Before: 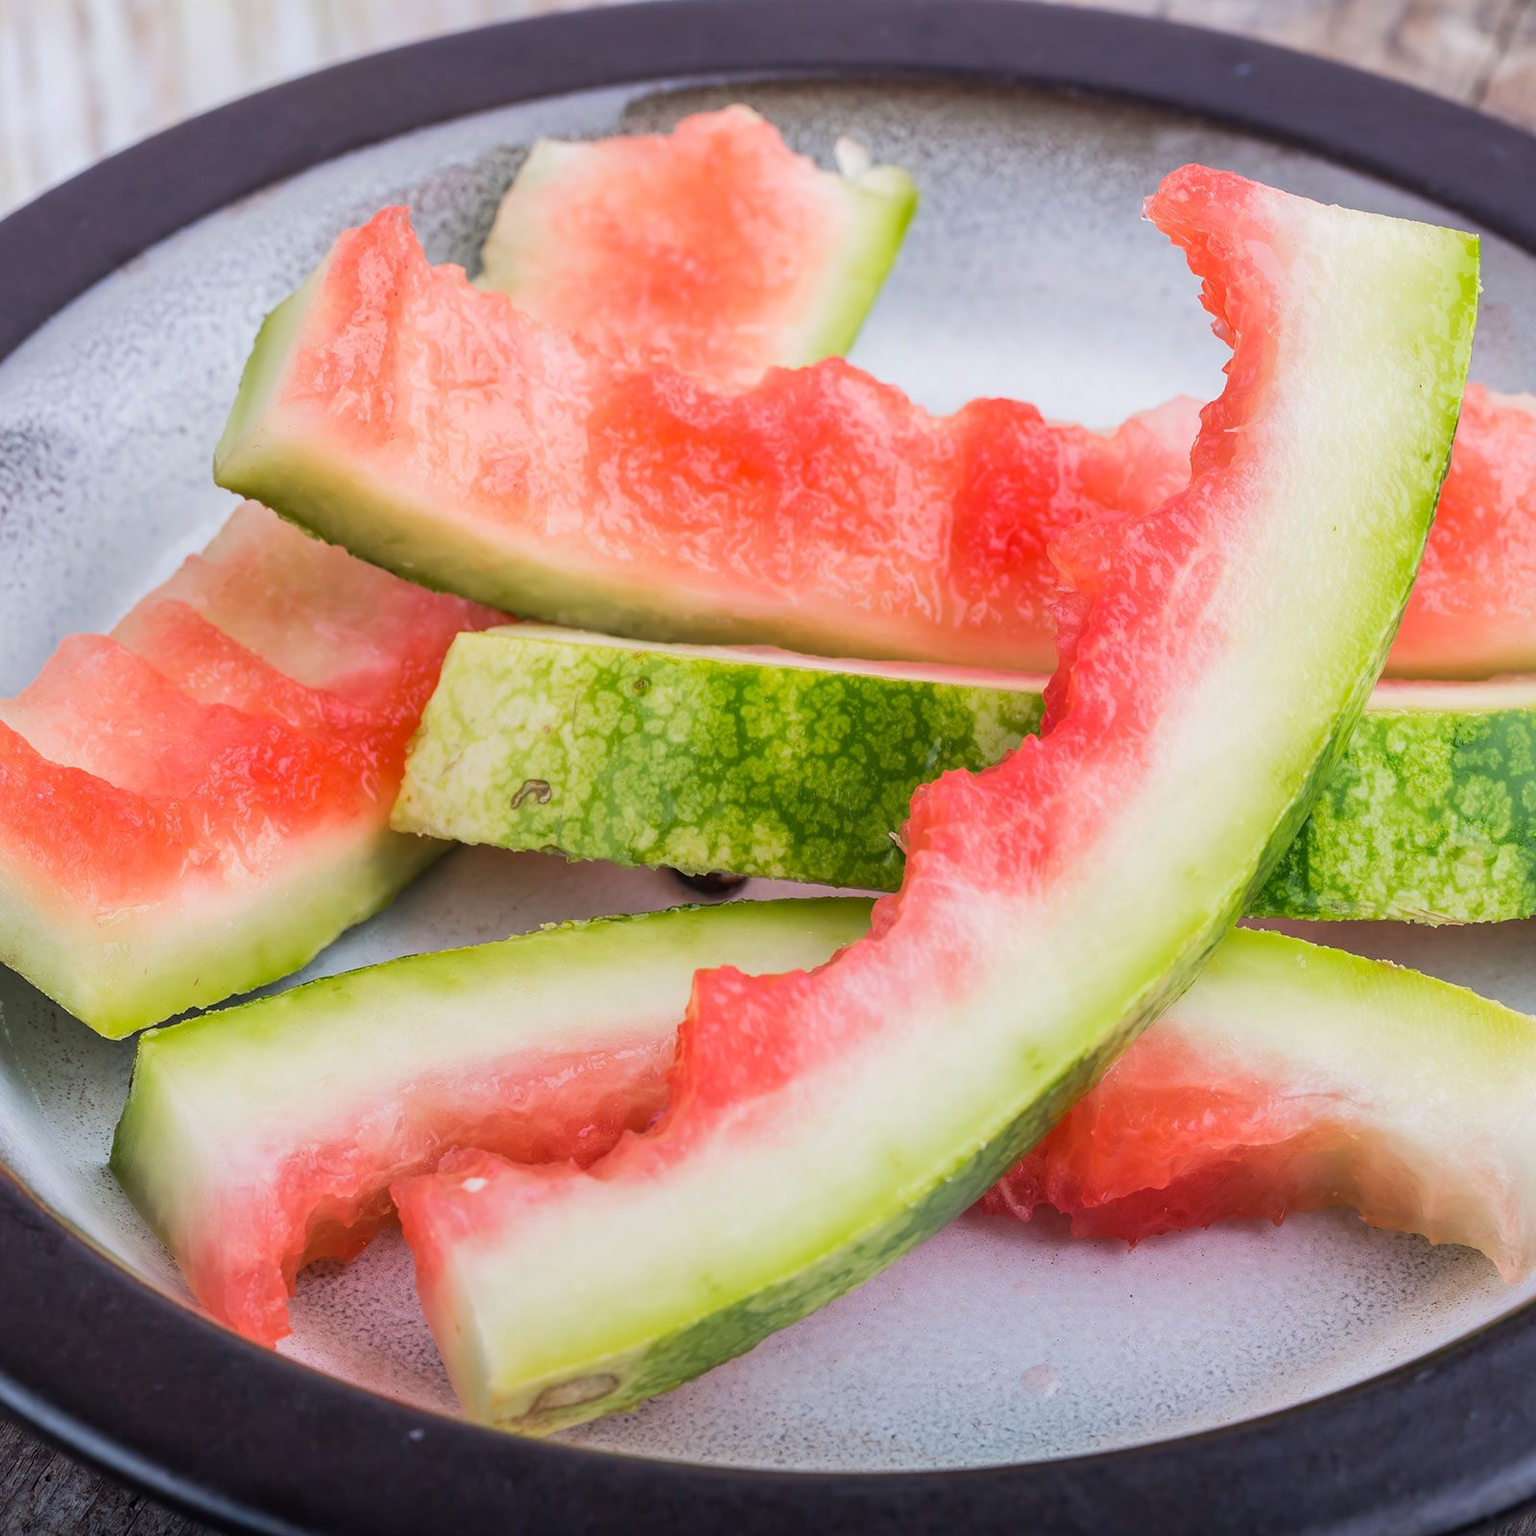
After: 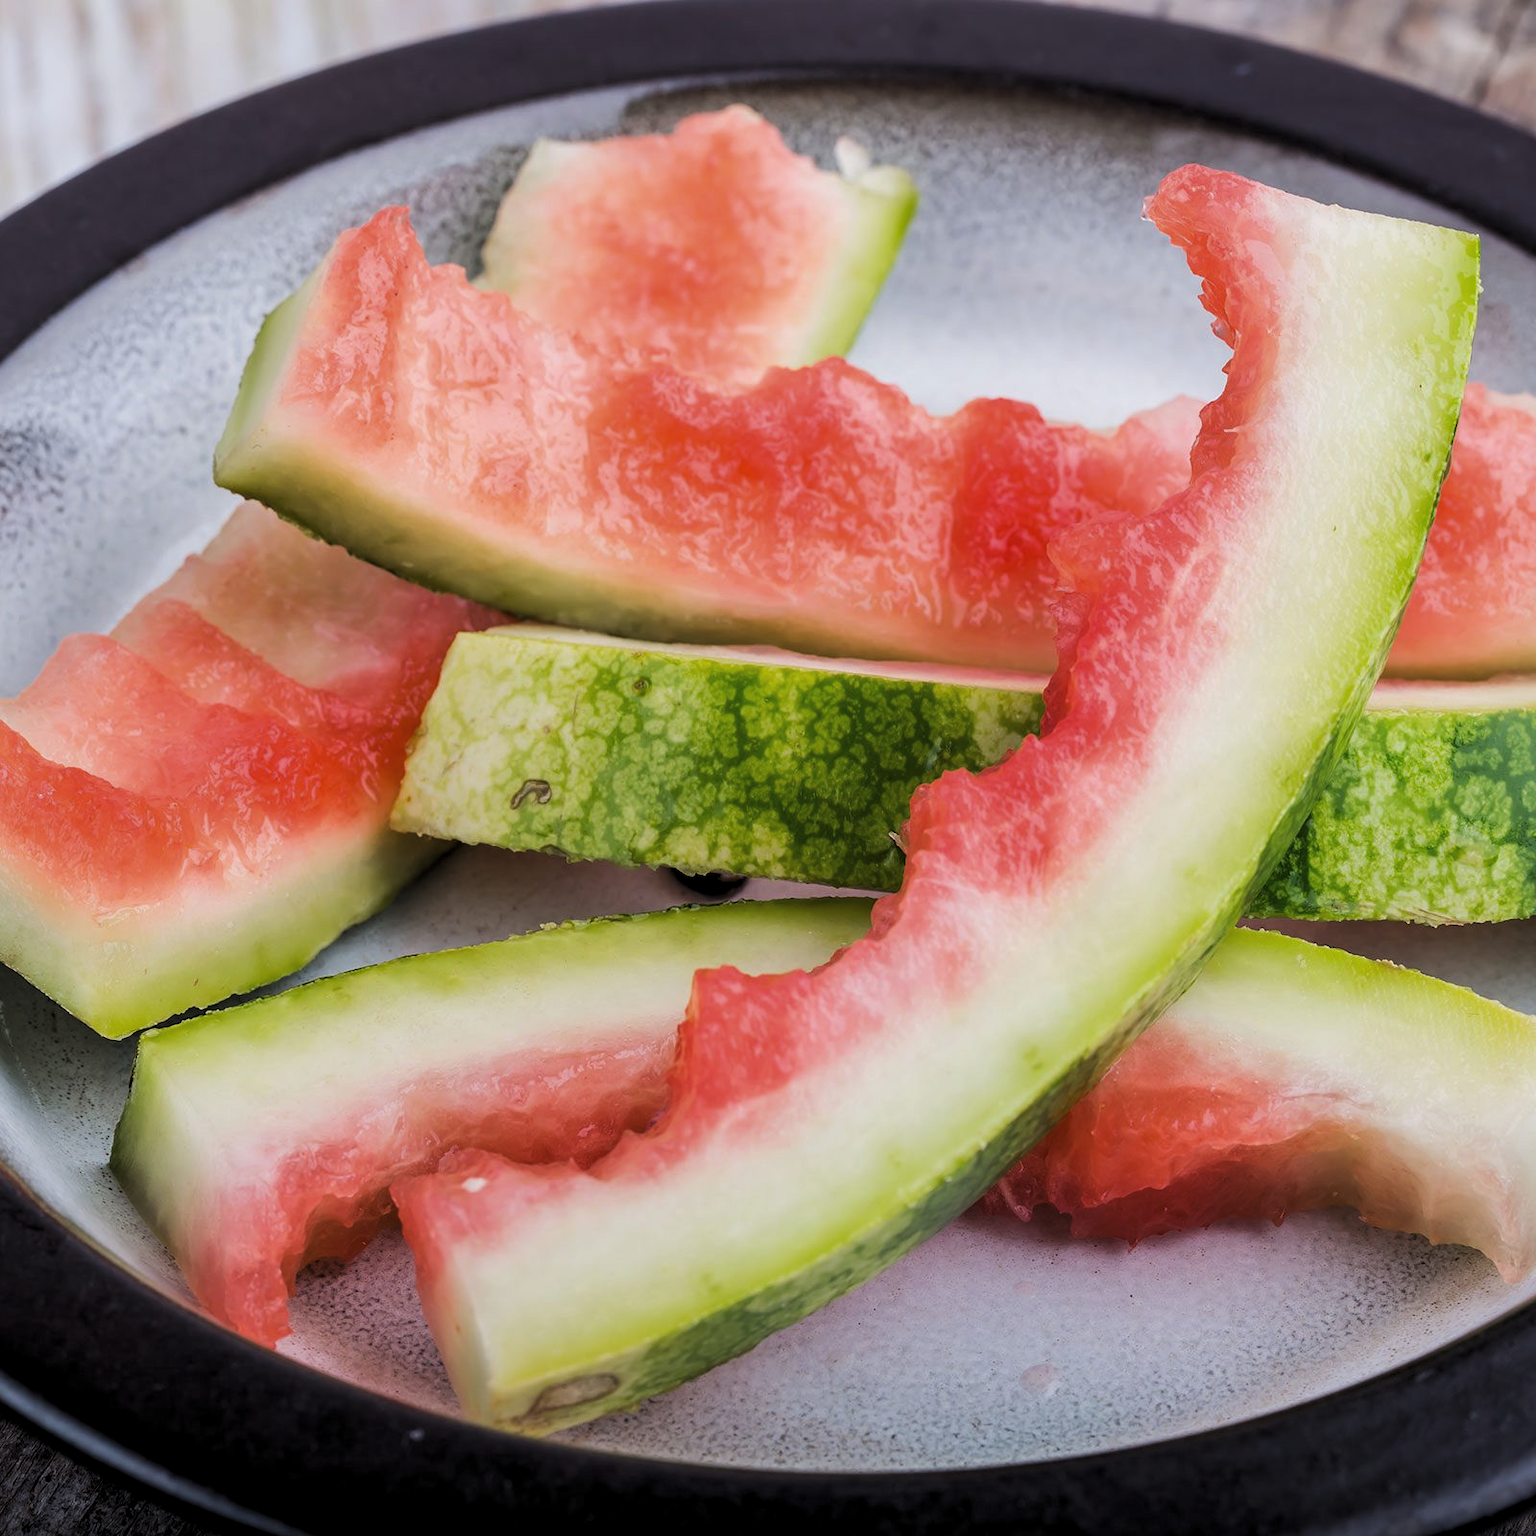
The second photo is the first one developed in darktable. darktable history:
levels: black 0.063%, levels [0.116, 0.574, 1]
